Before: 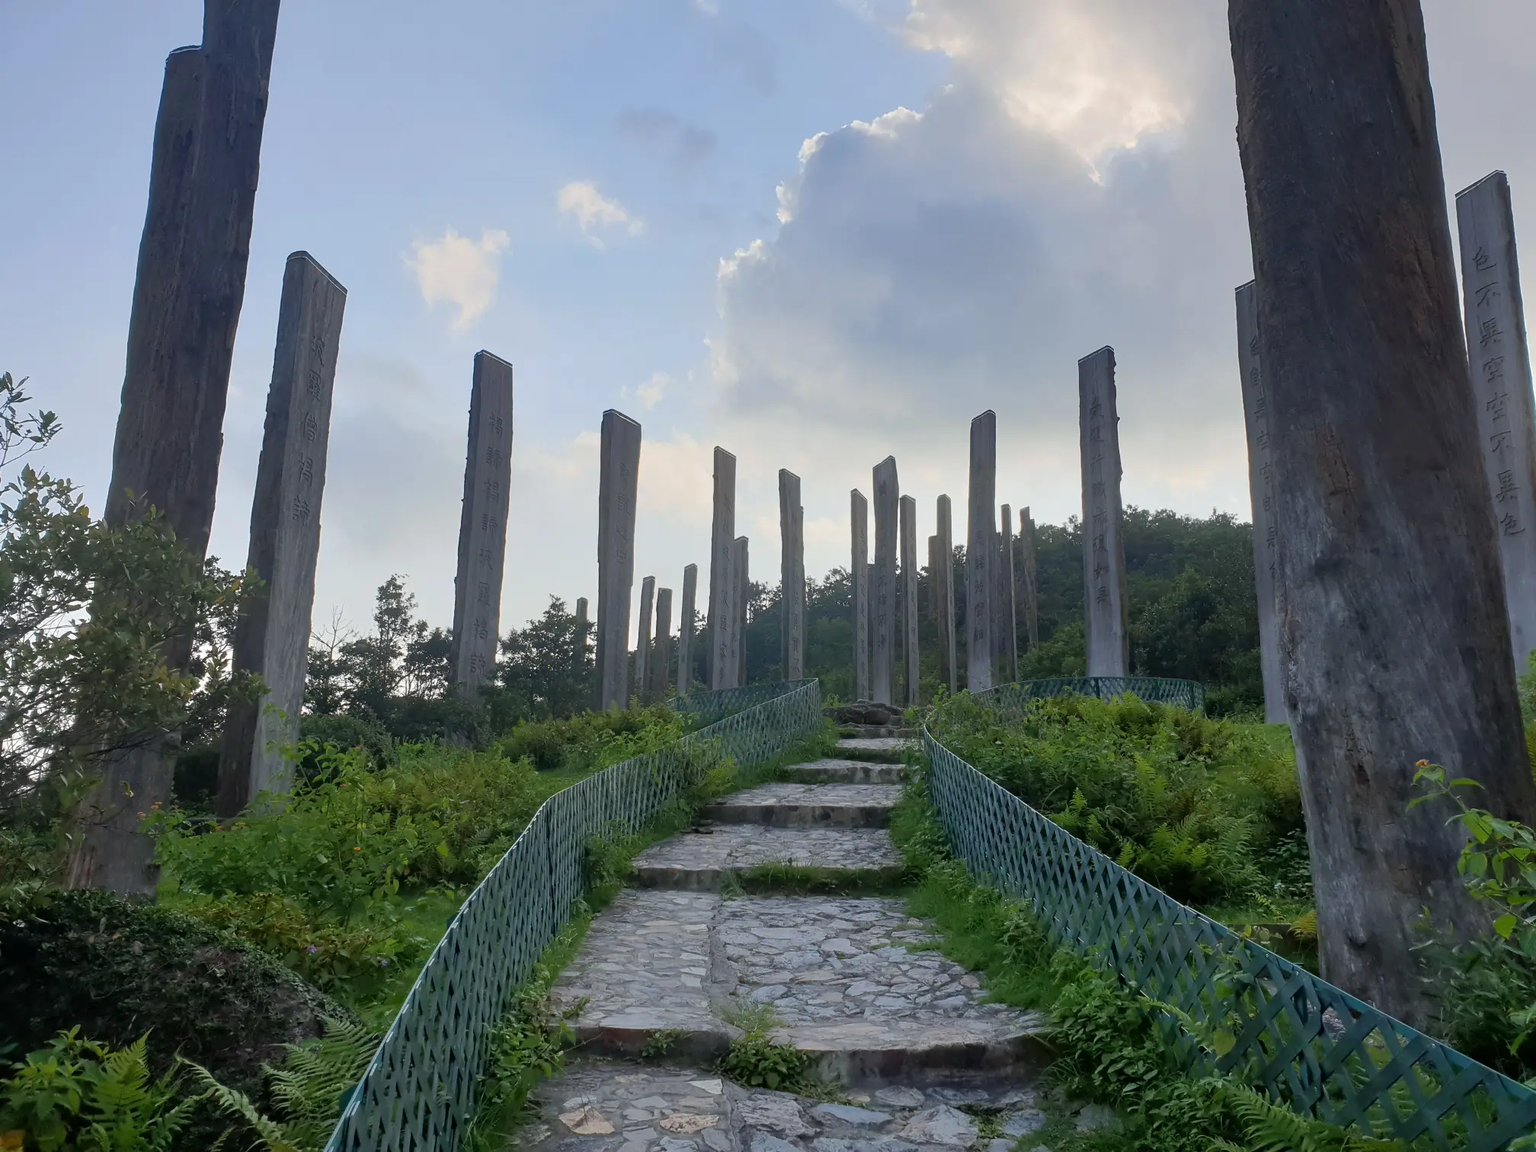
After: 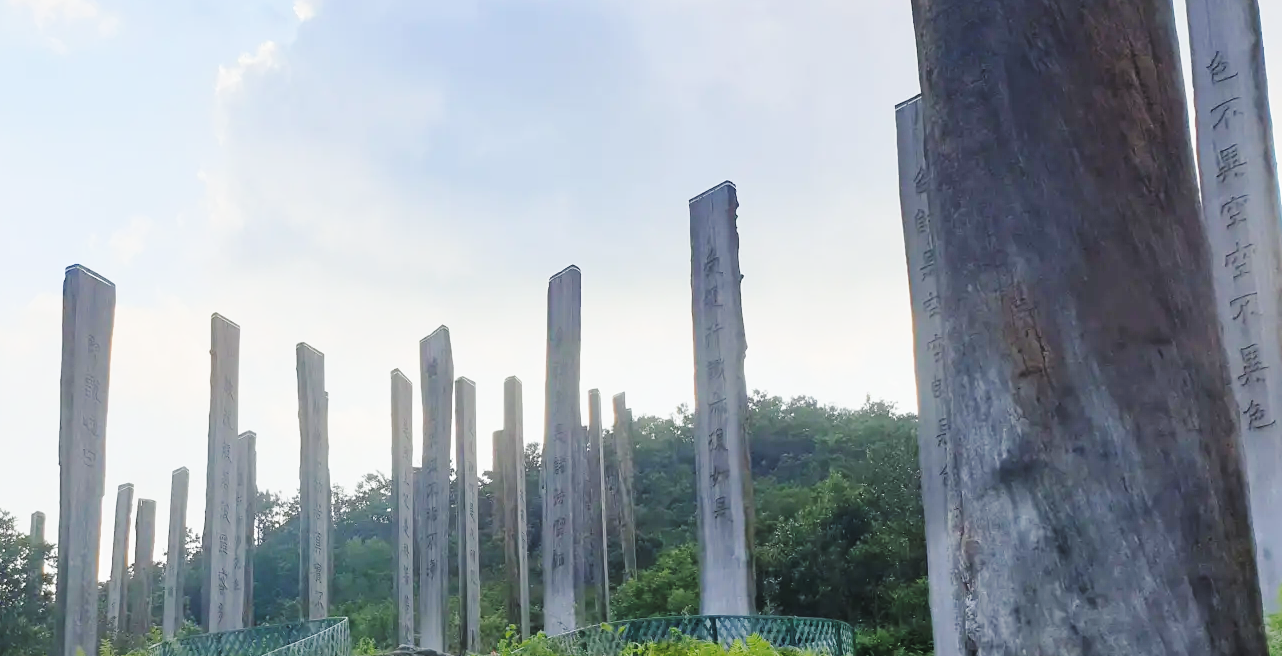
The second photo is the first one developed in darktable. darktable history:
crop: left 36.054%, top 18.064%, right 0.305%, bottom 38.523%
contrast brightness saturation: brightness 0.14
base curve: curves: ch0 [(0, 0) (0.028, 0.03) (0.121, 0.232) (0.46, 0.748) (0.859, 0.968) (1, 1)], preserve colors none
